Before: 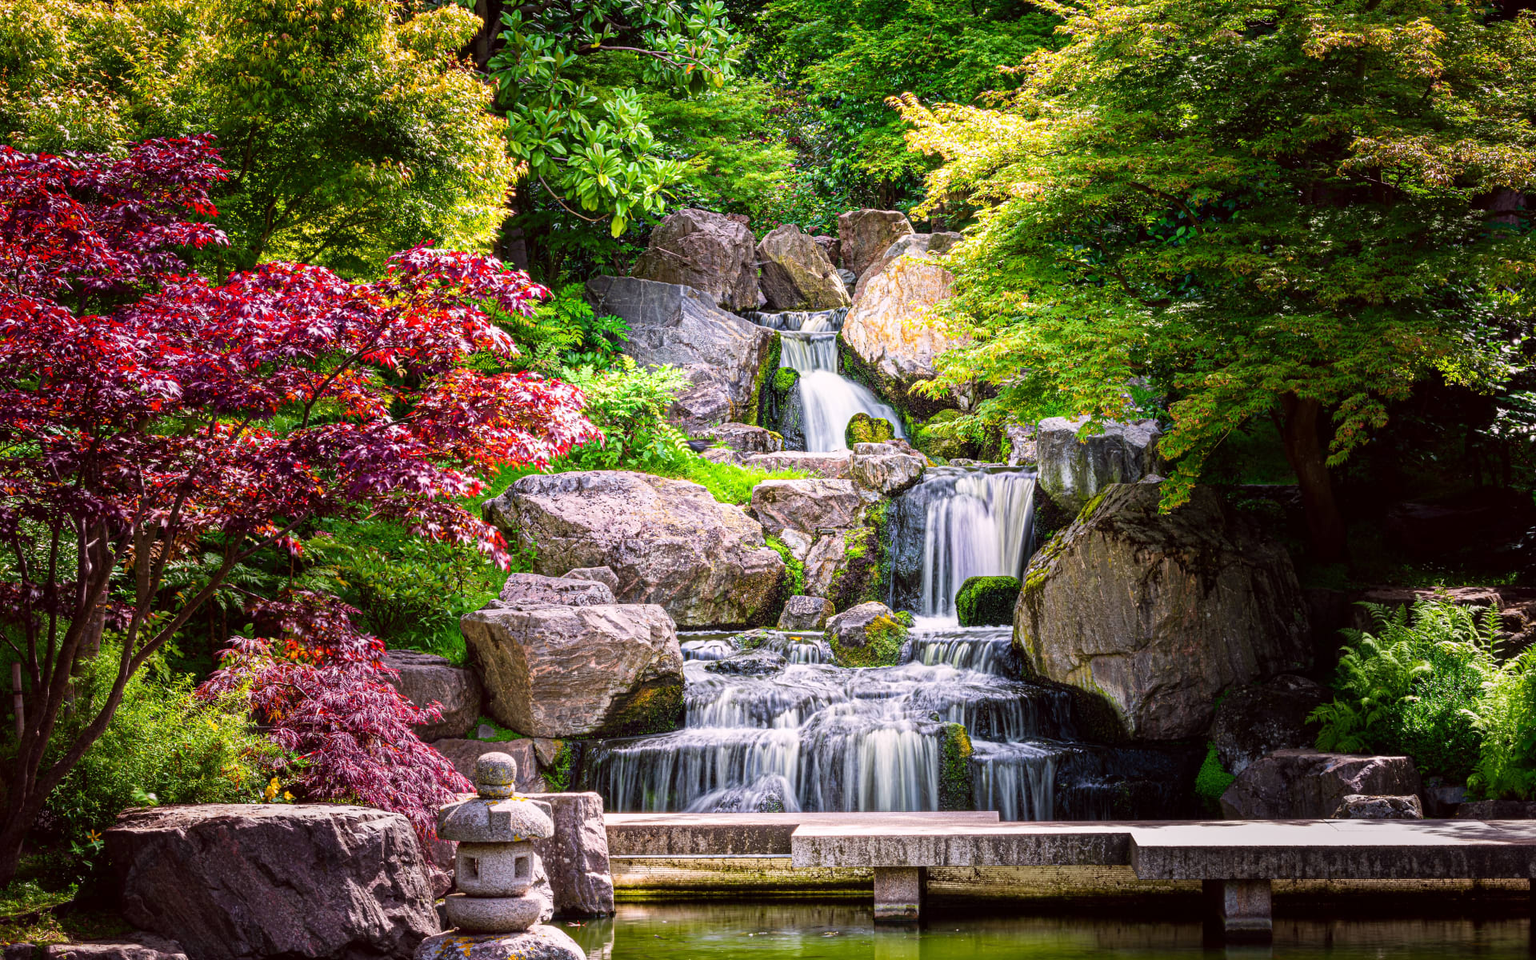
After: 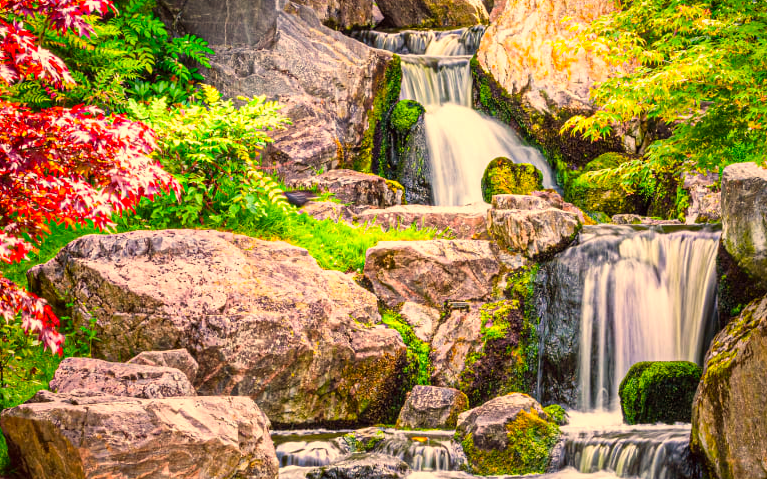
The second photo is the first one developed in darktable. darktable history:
white balance: red 1.123, blue 0.83
color balance: output saturation 120%
crop: left 30%, top 30%, right 30%, bottom 30%
color calibration: illuminant same as pipeline (D50), adaptation none (bypass)
